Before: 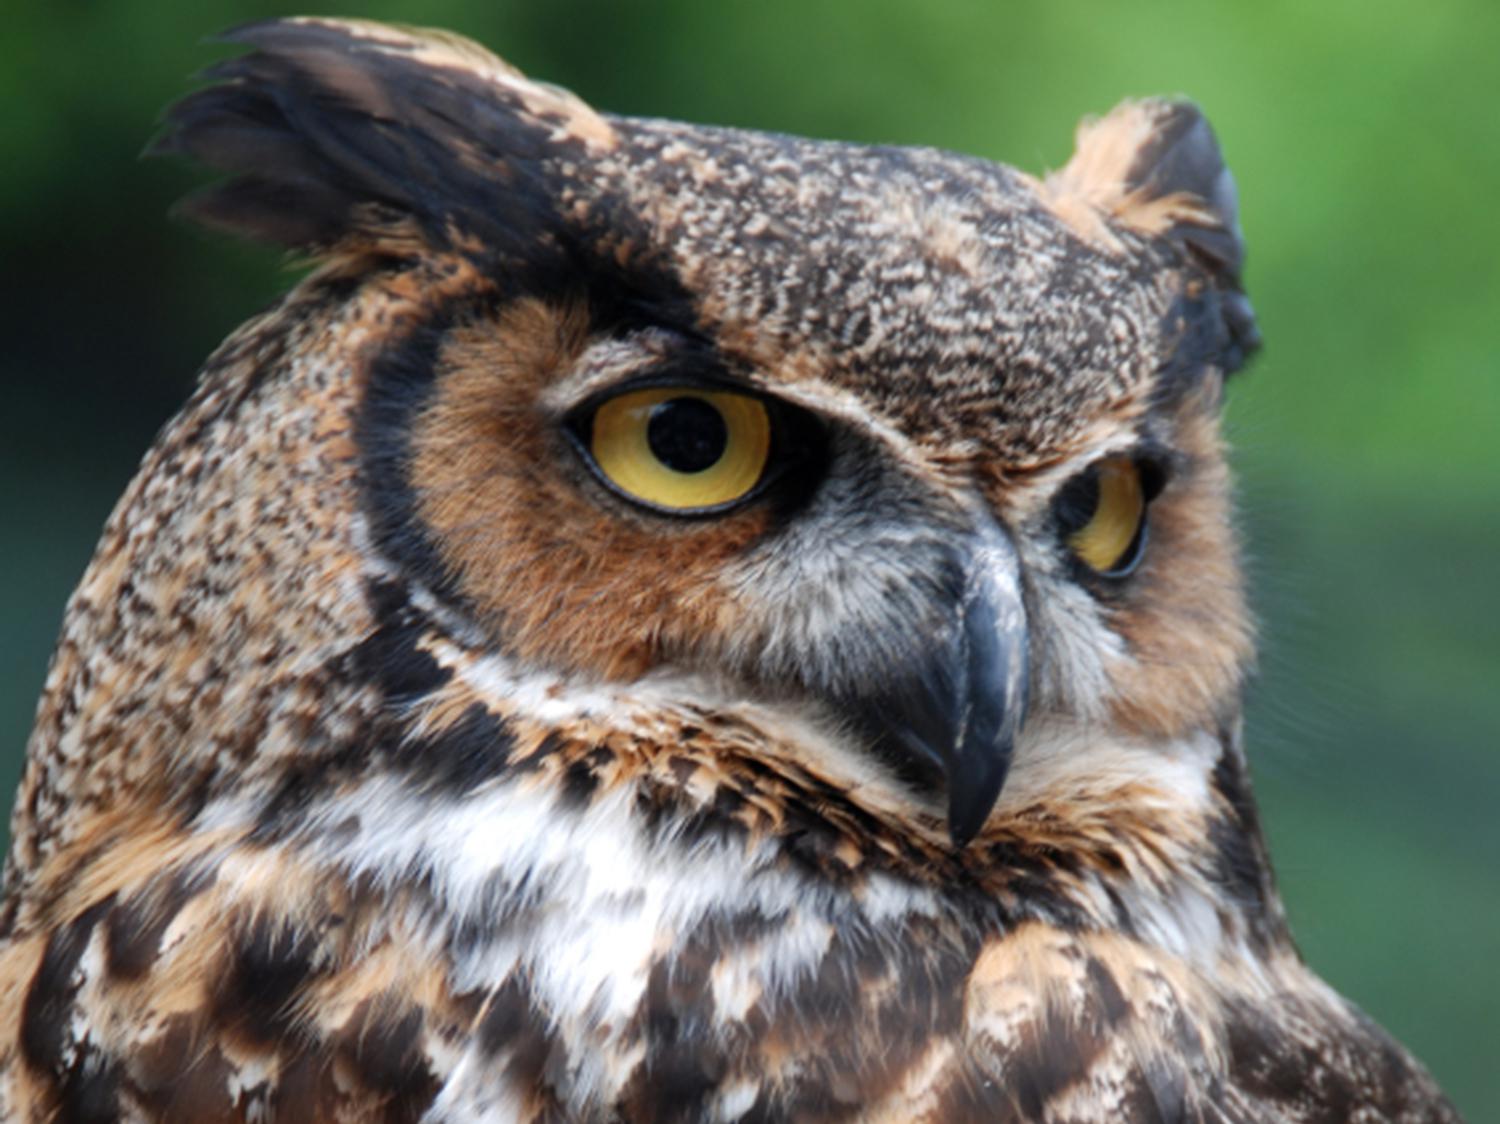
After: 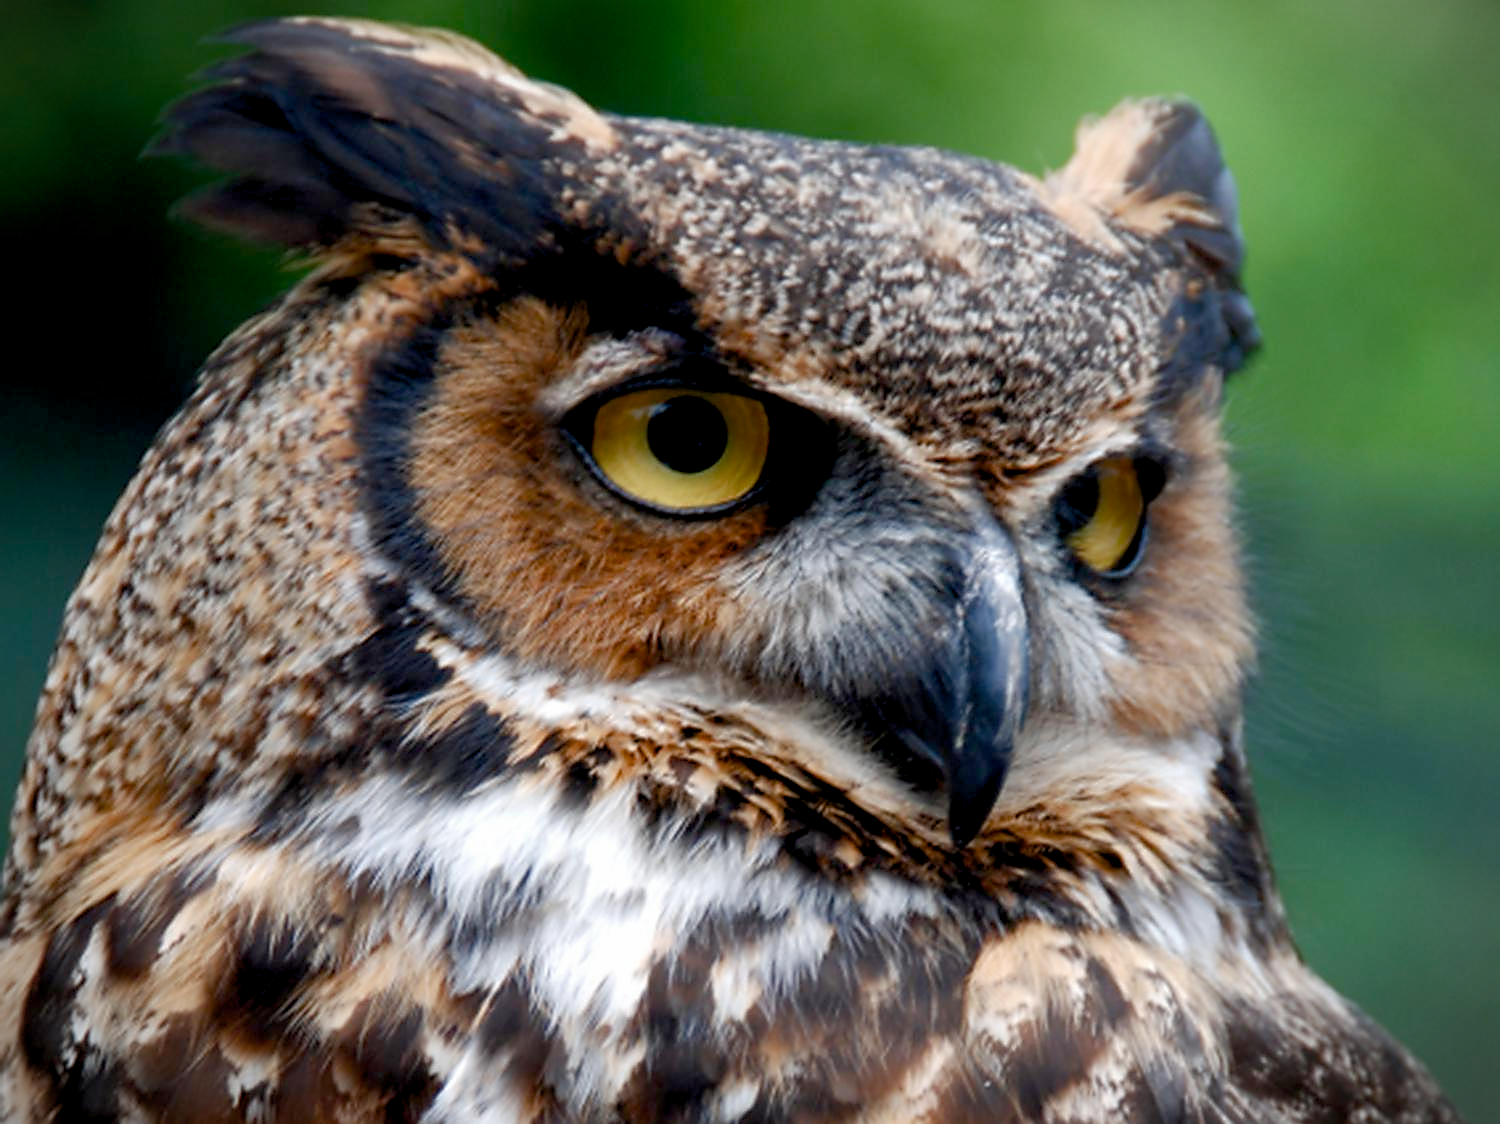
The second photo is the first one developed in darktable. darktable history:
vignetting: fall-off start 97.12%, width/height ratio 1.184
color balance rgb: global offset › luminance -0.982%, perceptual saturation grading › global saturation 25.845%, perceptual saturation grading › highlights -50.187%, perceptual saturation grading › shadows 31.025%
sharpen: radius 1.371, amount 1.249, threshold 0.824
